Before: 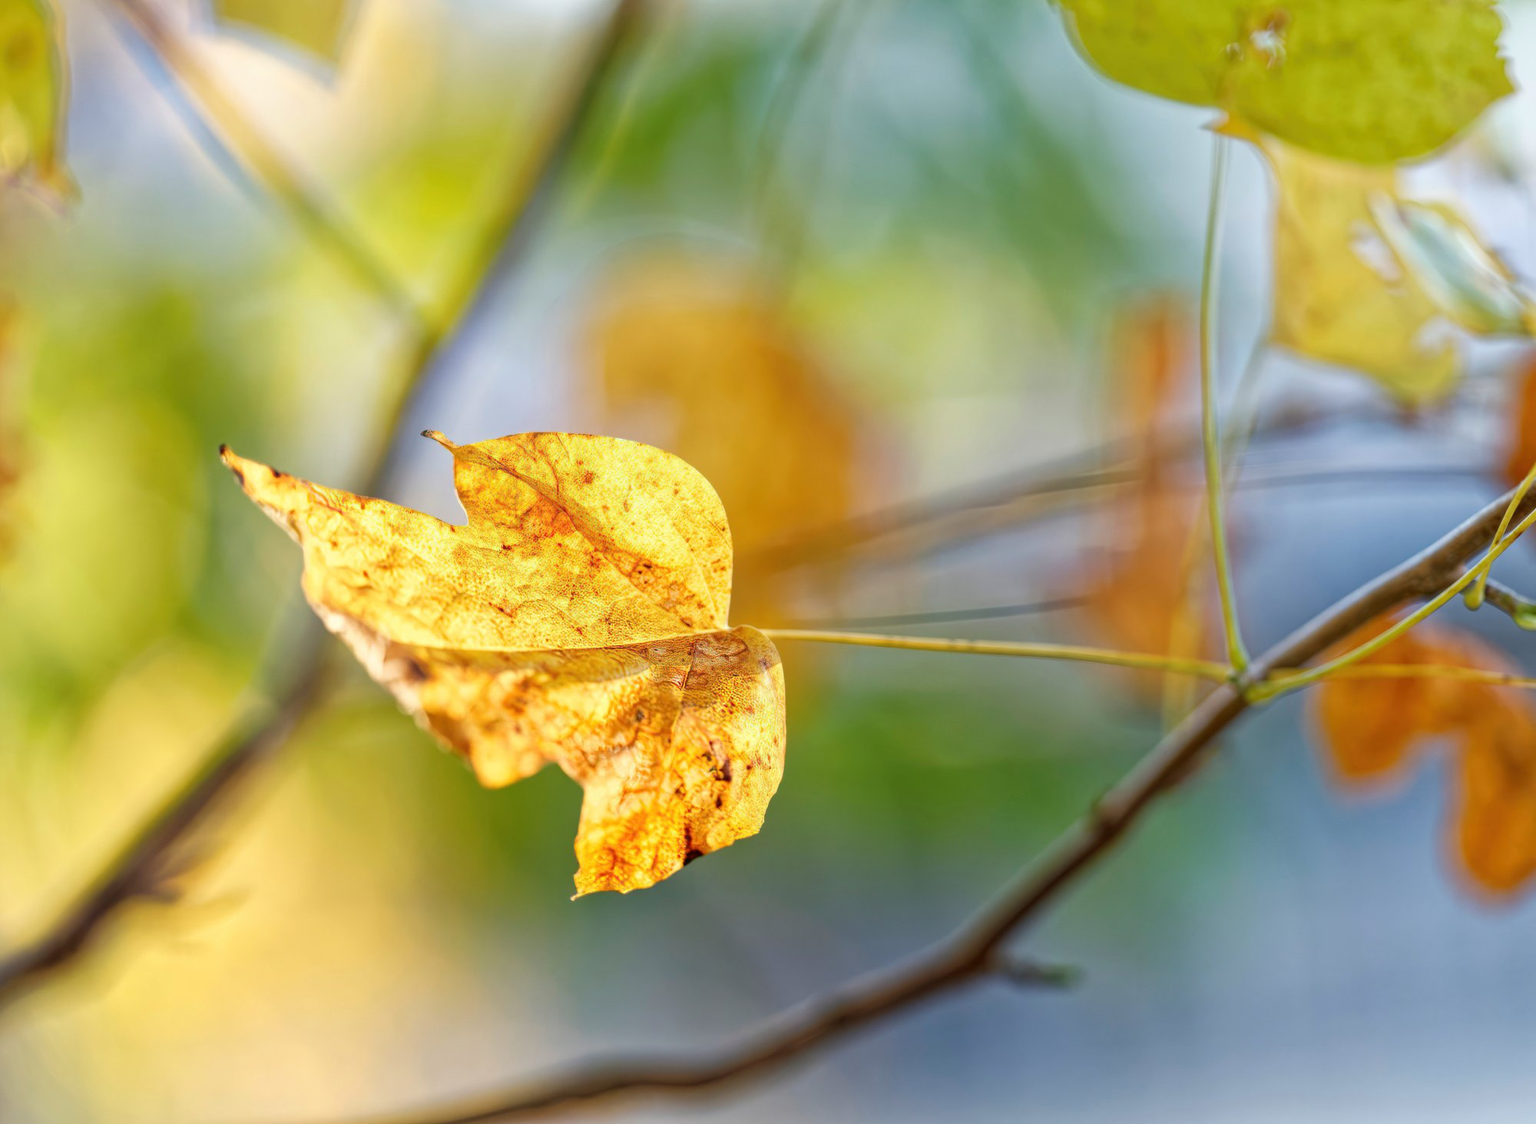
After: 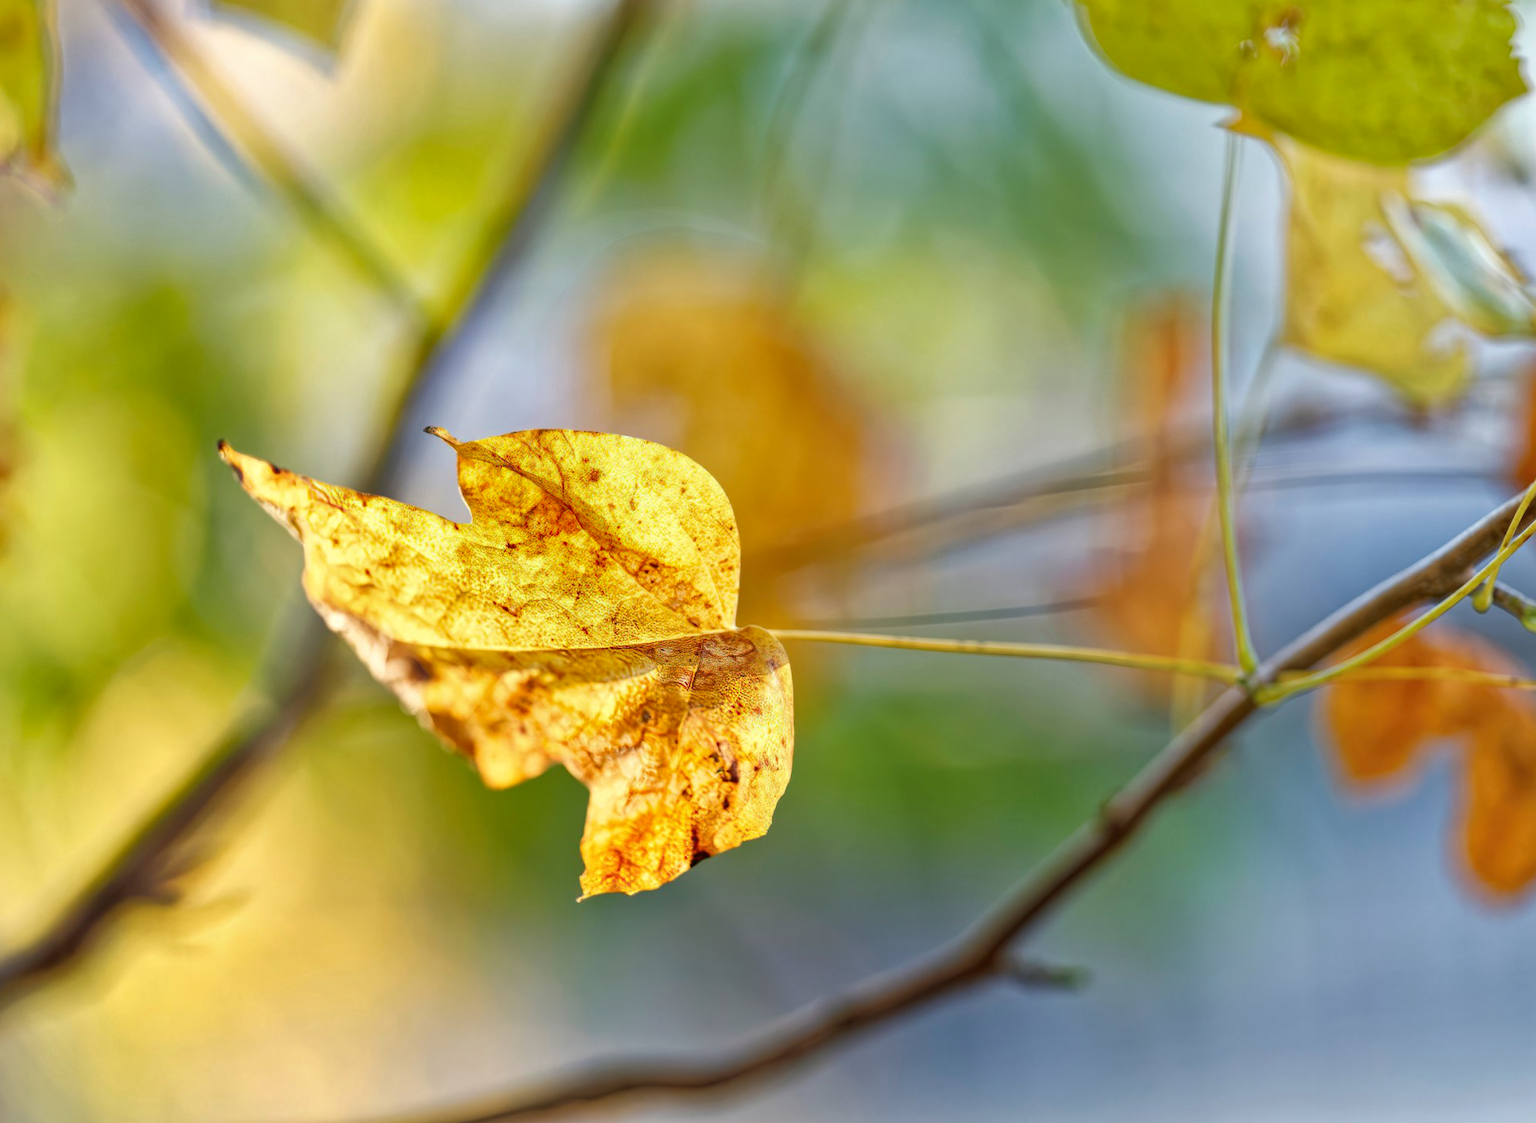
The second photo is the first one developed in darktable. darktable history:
rotate and perspective: rotation 0.174°, lens shift (vertical) 0.013, lens shift (horizontal) 0.019, shear 0.001, automatic cropping original format, crop left 0.007, crop right 0.991, crop top 0.016, crop bottom 0.997
shadows and highlights: shadows 12, white point adjustment 1.2, soften with gaussian
